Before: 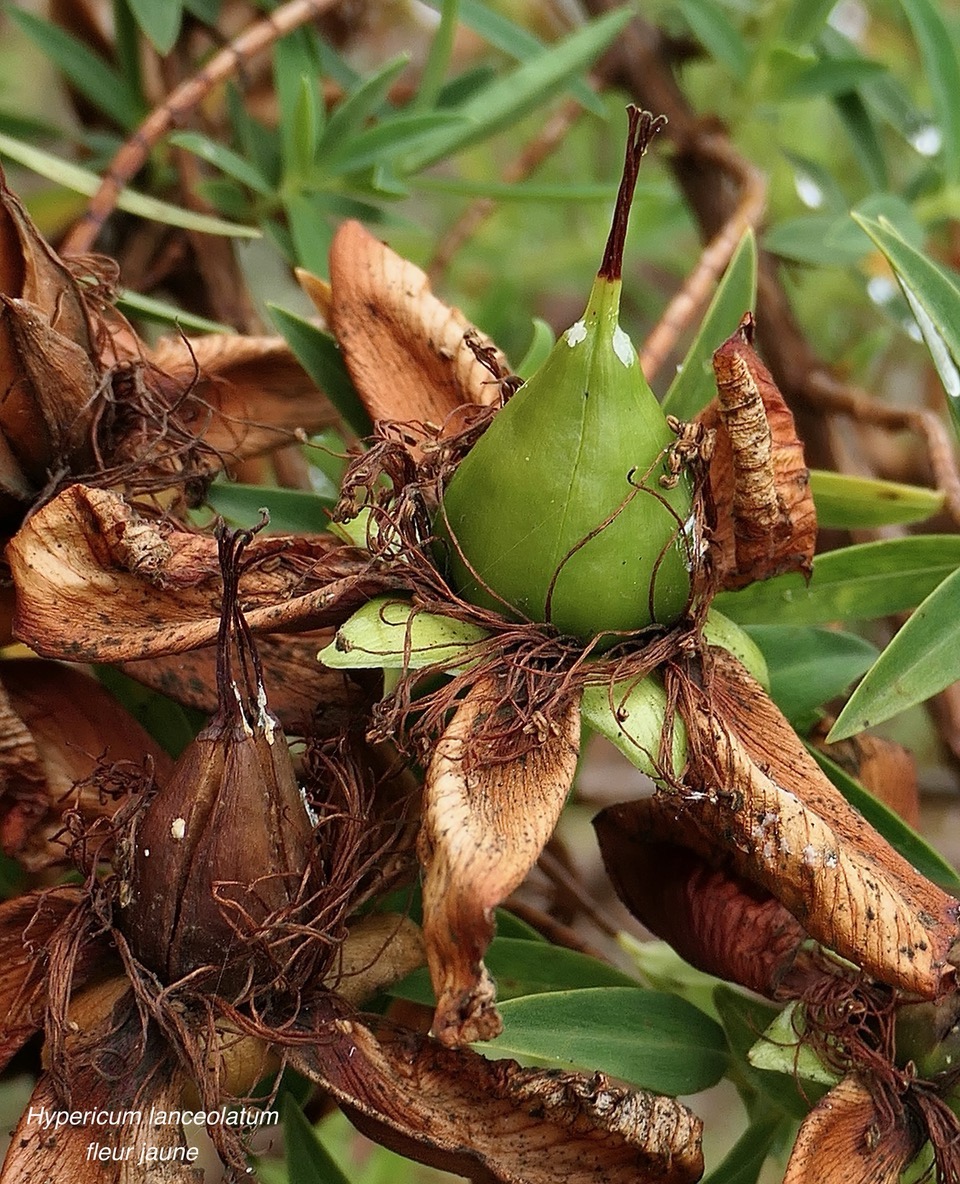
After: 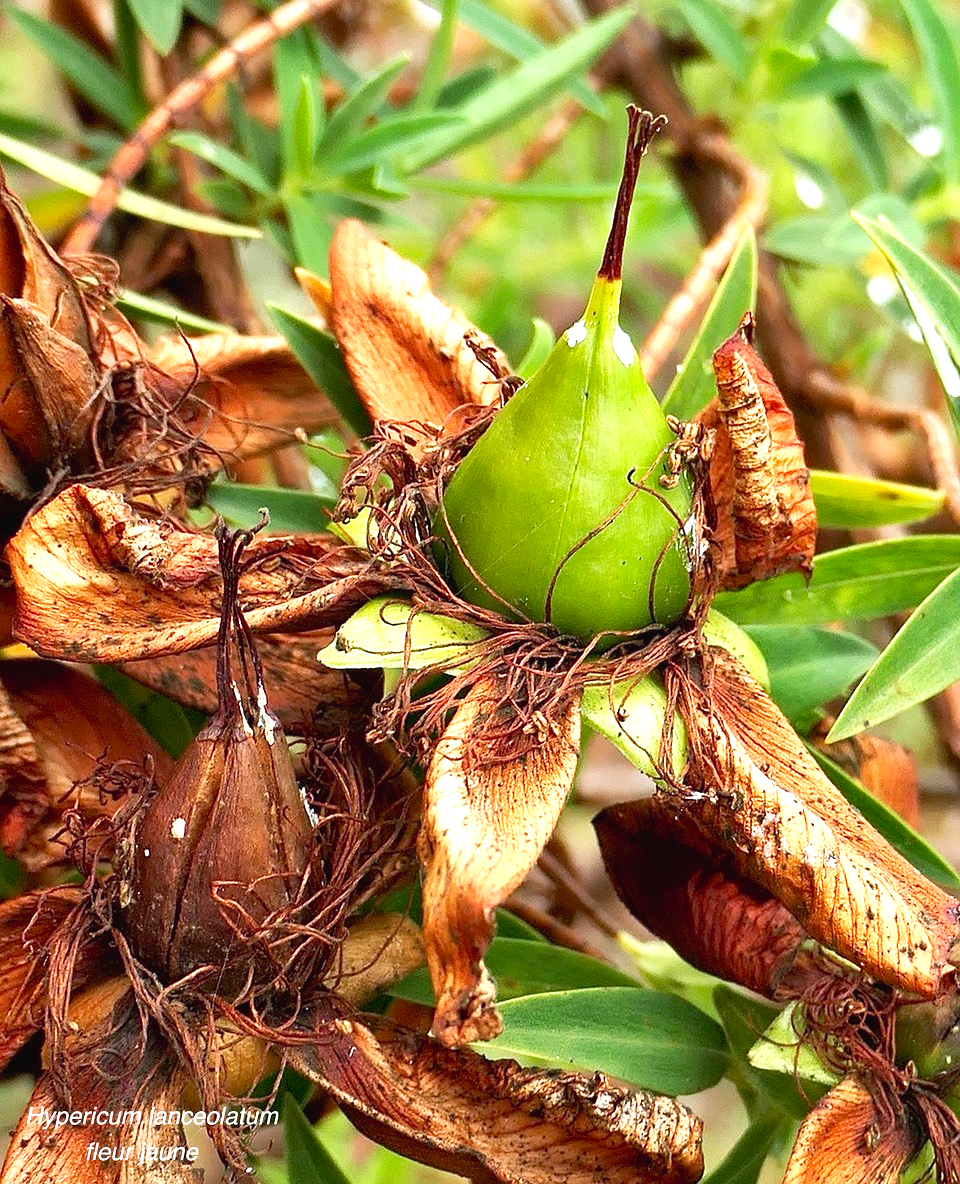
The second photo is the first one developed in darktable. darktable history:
exposure: black level correction 0, exposure 1.2 EV, compensate highlight preservation false
contrast brightness saturation: contrast 0.036, saturation 0.152
tone curve: curves: ch0 [(0, 0.024) (0.119, 0.146) (0.474, 0.485) (0.718, 0.739) (0.817, 0.839) (1, 0.998)]; ch1 [(0, 0) (0.377, 0.416) (0.439, 0.451) (0.477, 0.485) (0.501, 0.503) (0.538, 0.544) (0.58, 0.613) (0.664, 0.7) (0.783, 0.804) (1, 1)]; ch2 [(0, 0) (0.38, 0.405) (0.463, 0.456) (0.498, 0.497) (0.524, 0.535) (0.578, 0.576) (0.648, 0.665) (1, 1)], preserve colors none
